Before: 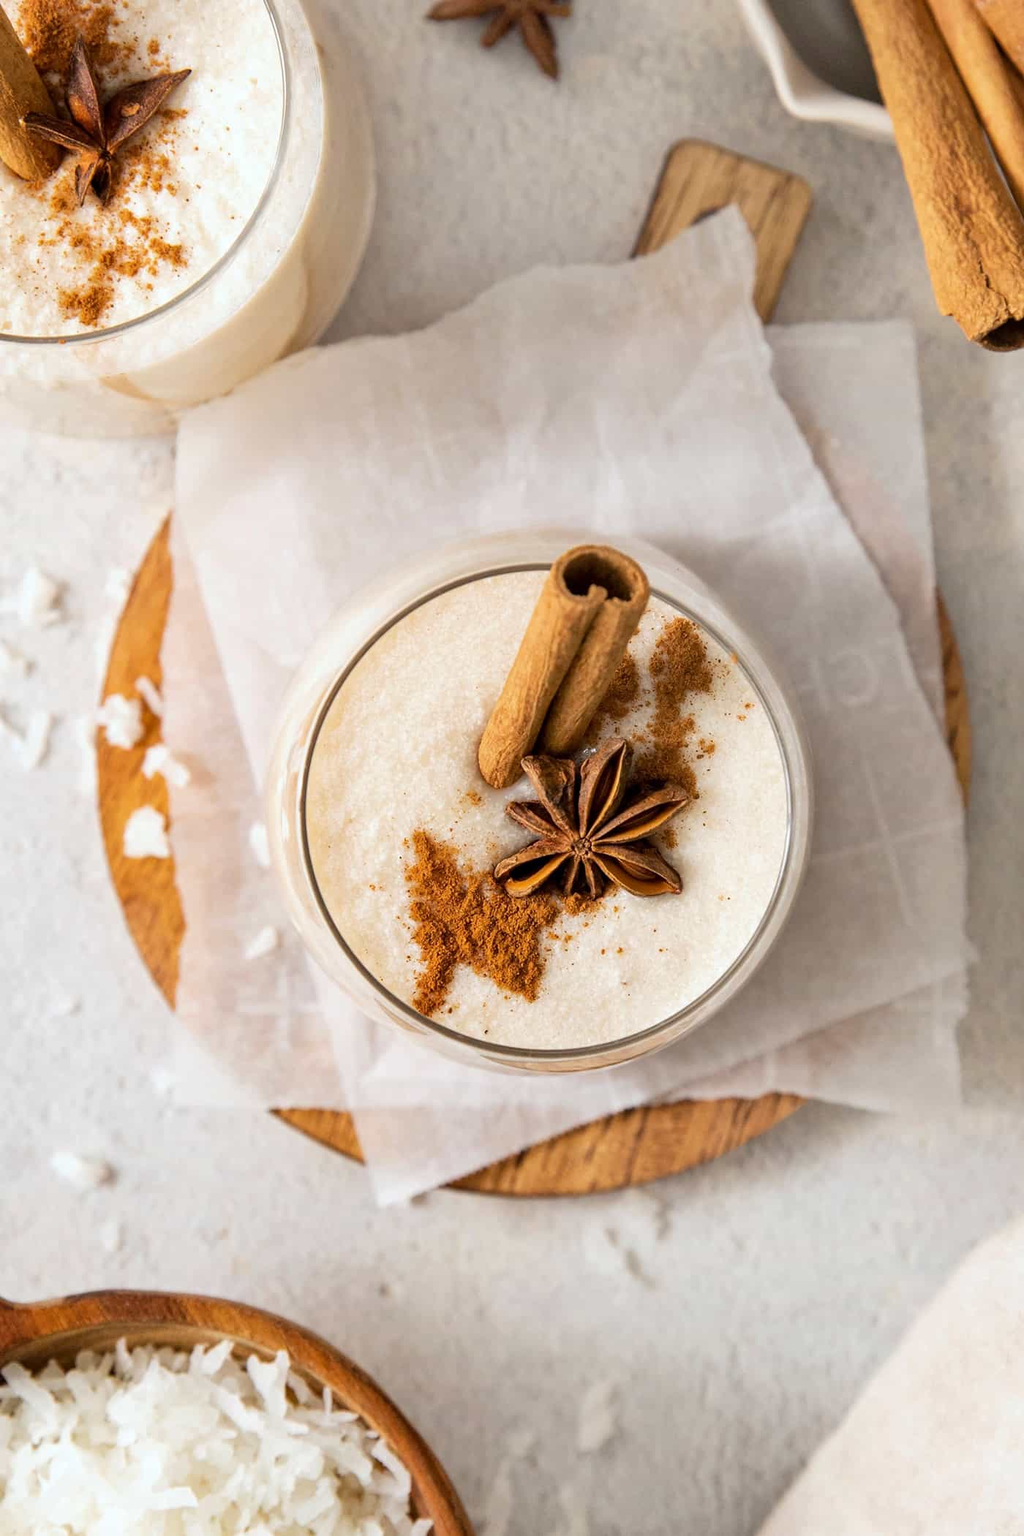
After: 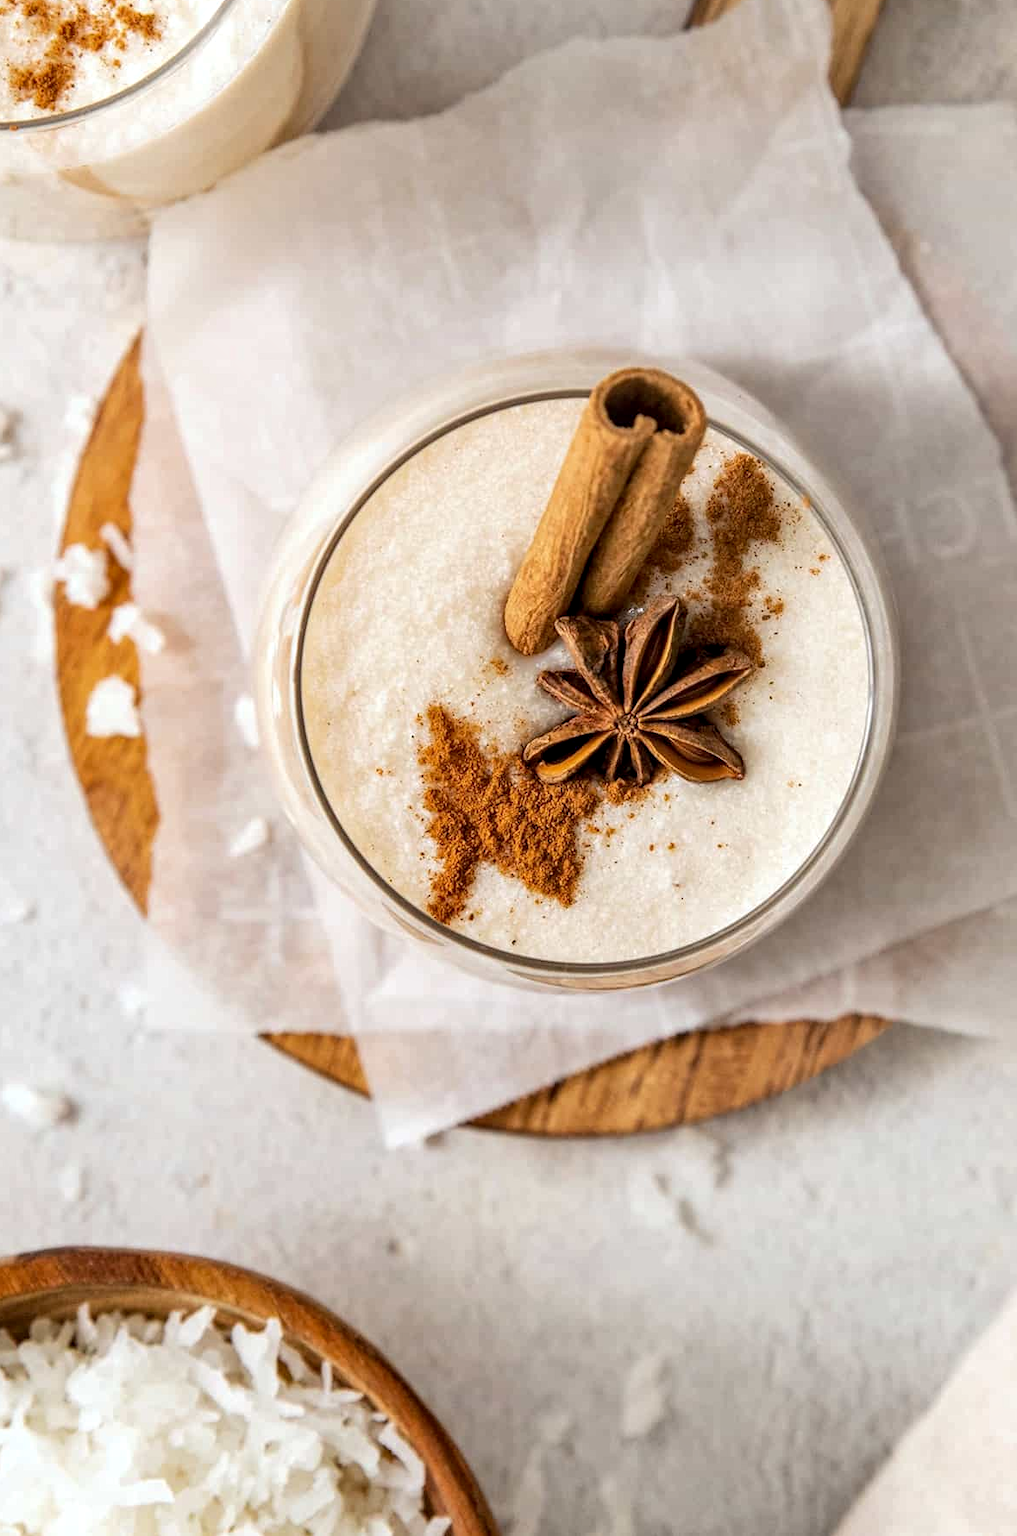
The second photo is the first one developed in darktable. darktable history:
crop and rotate: left 4.984%, top 15.207%, right 10.705%
local contrast: detail 130%
